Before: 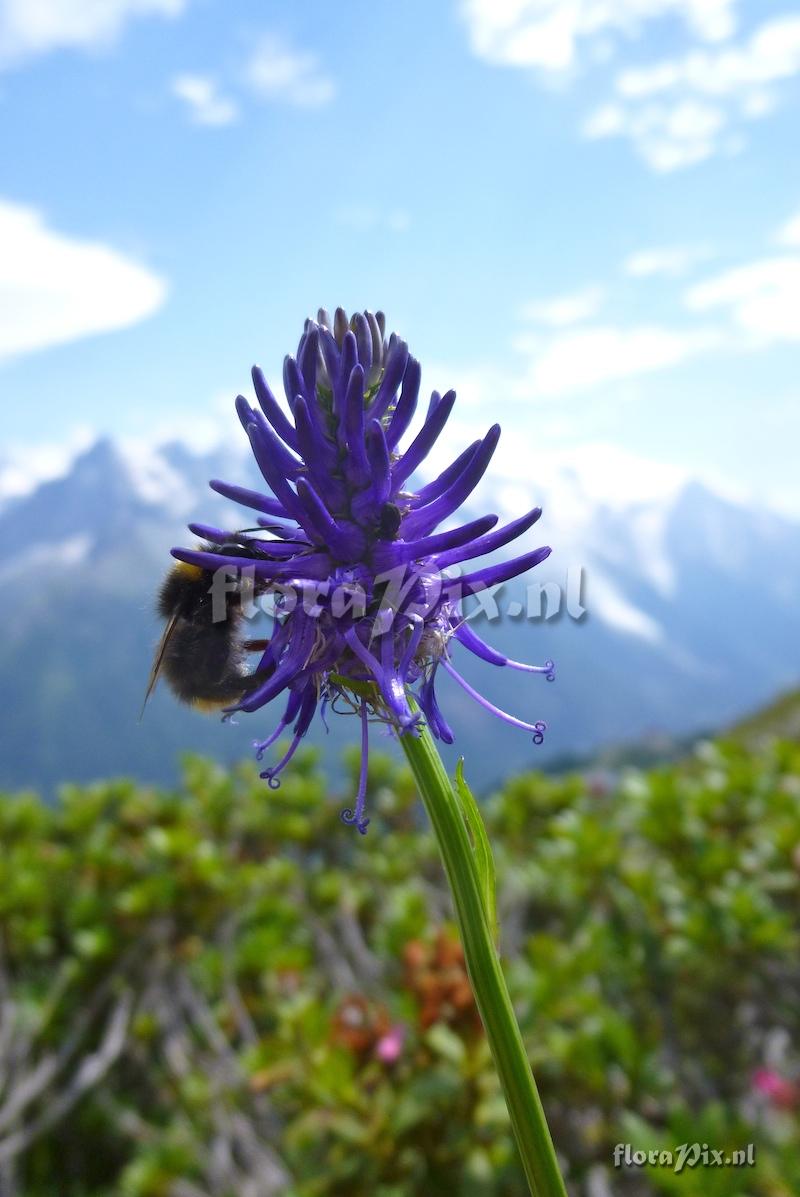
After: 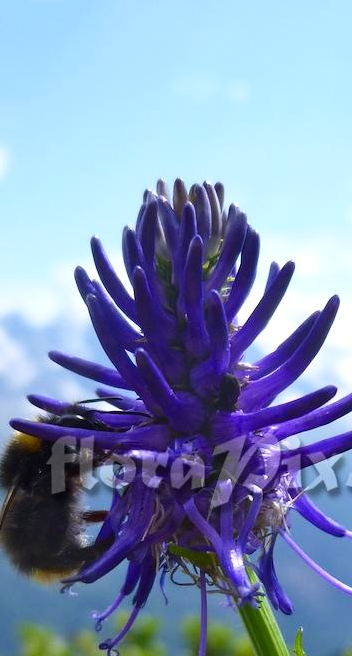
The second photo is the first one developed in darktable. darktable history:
crop: left 20.248%, top 10.86%, right 35.675%, bottom 34.321%
contrast brightness saturation: contrast 0.15, brightness -0.01, saturation 0.1
